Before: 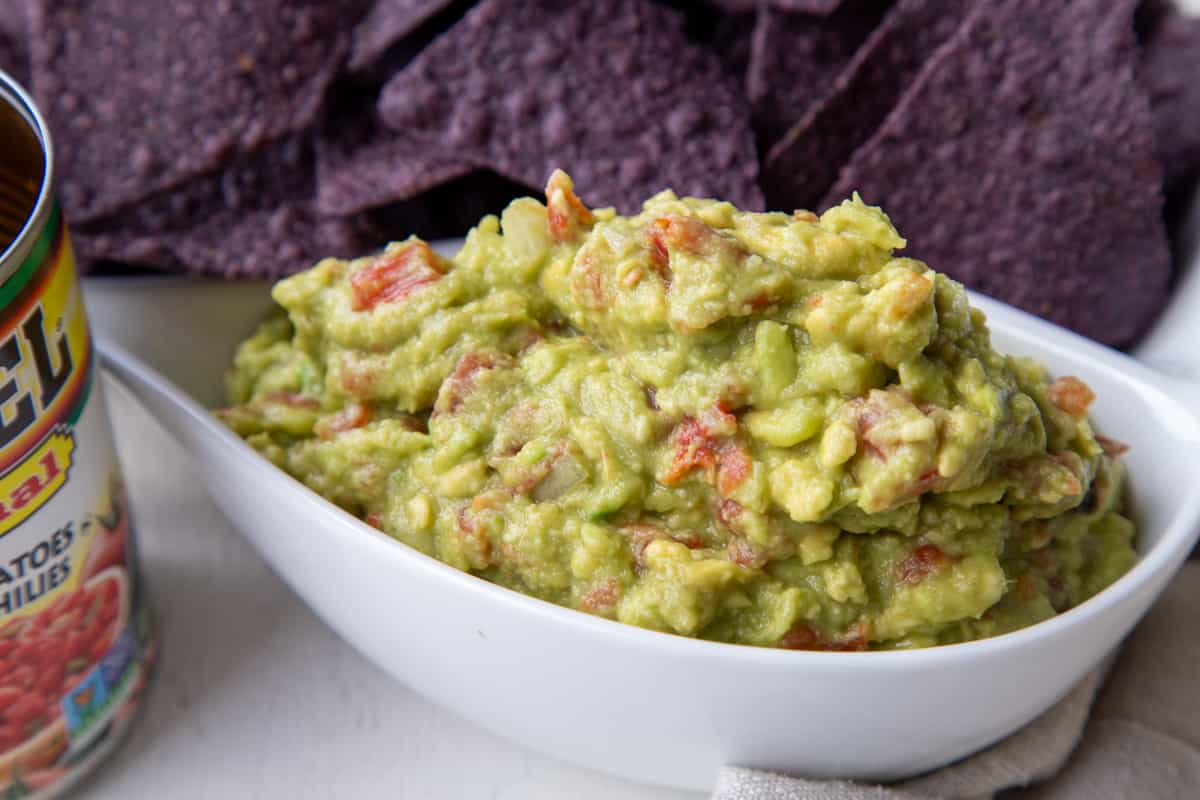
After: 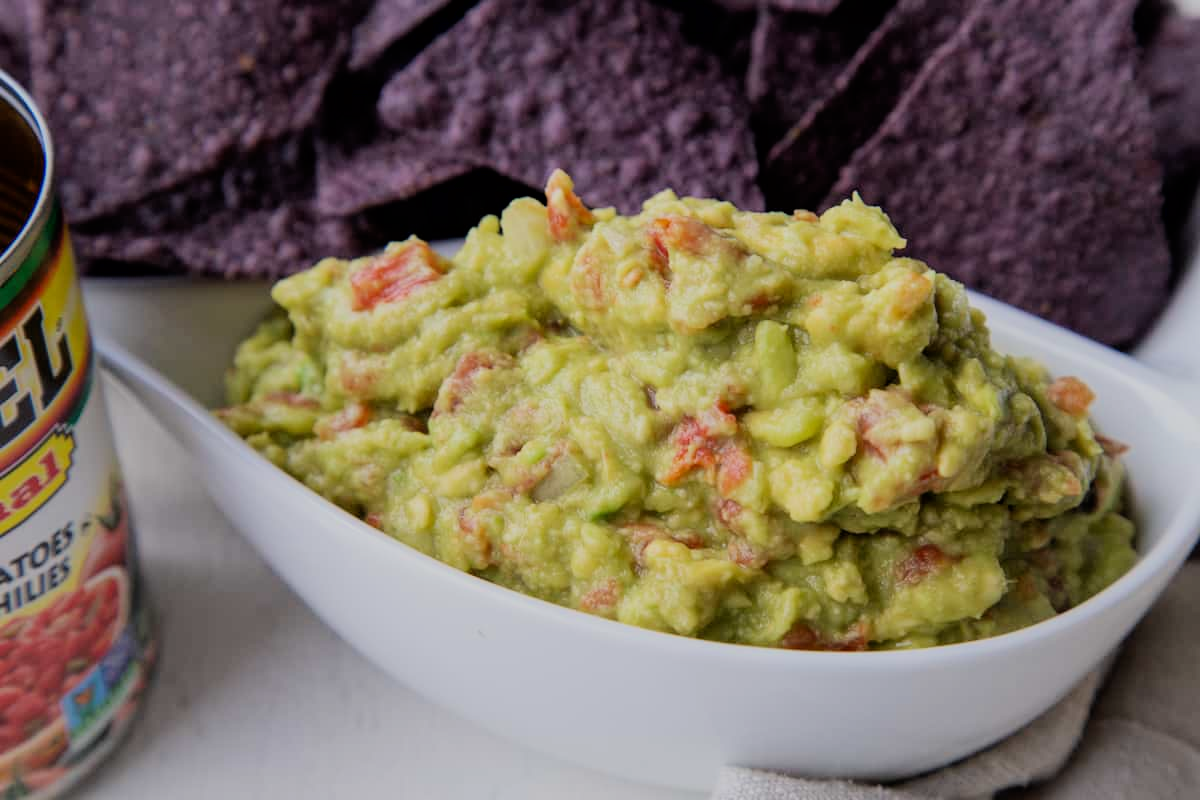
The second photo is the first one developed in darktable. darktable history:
filmic rgb: black relative exposure -8.57 EV, white relative exposure 5.53 EV, hardness 3.37, contrast 1.018, color science v6 (2022)
